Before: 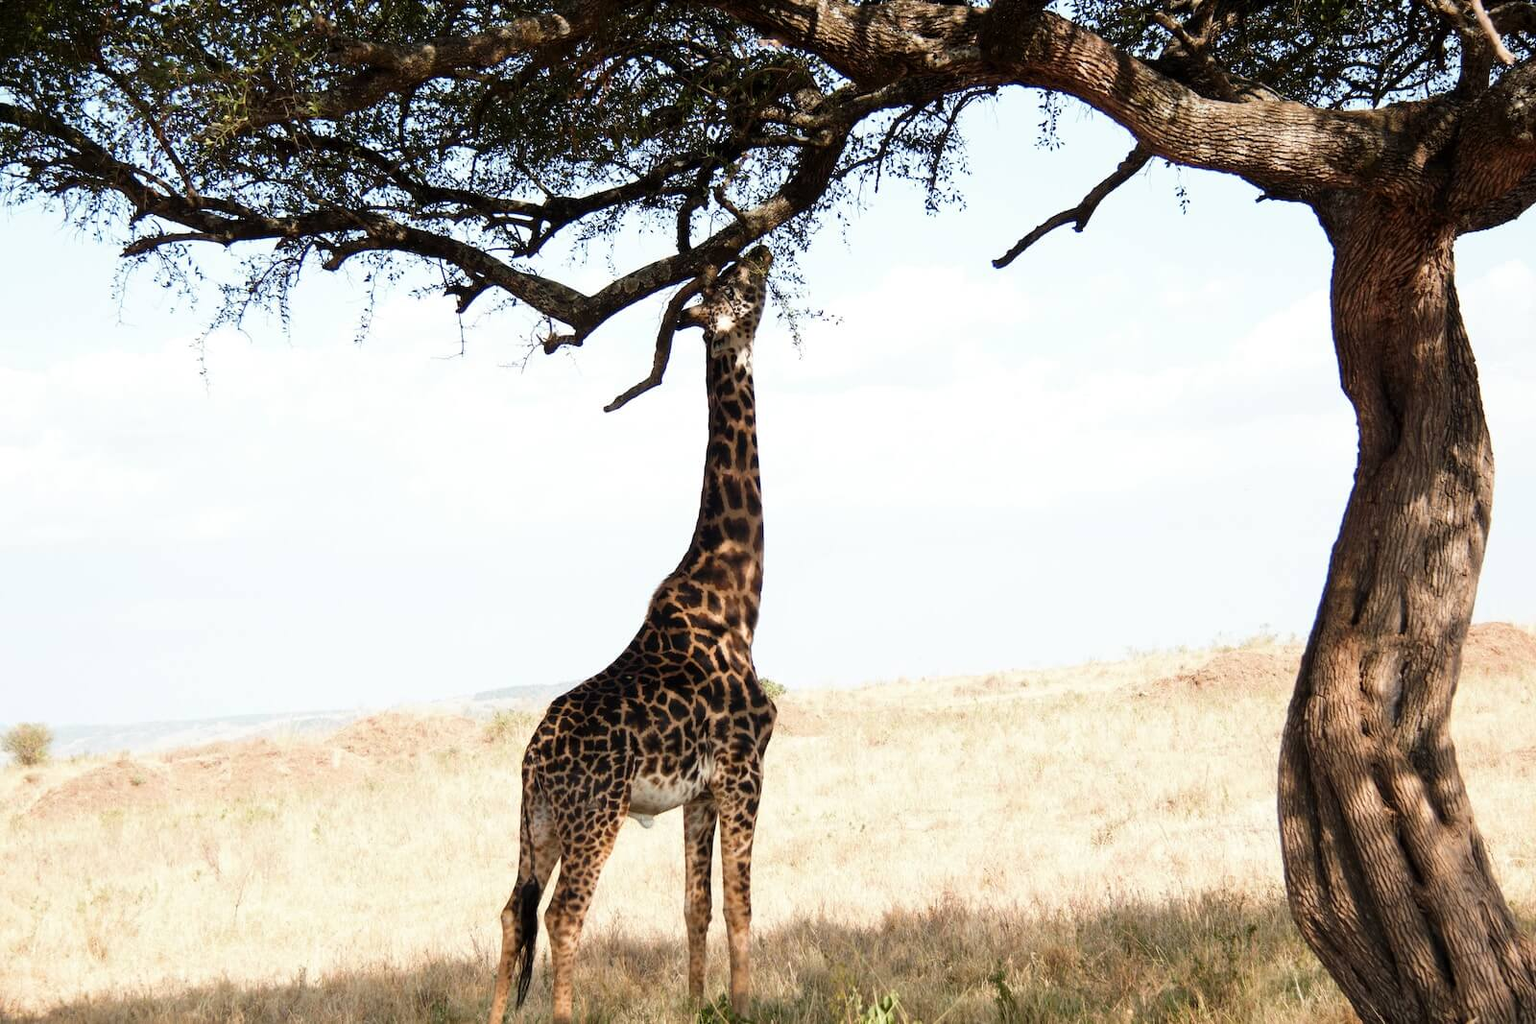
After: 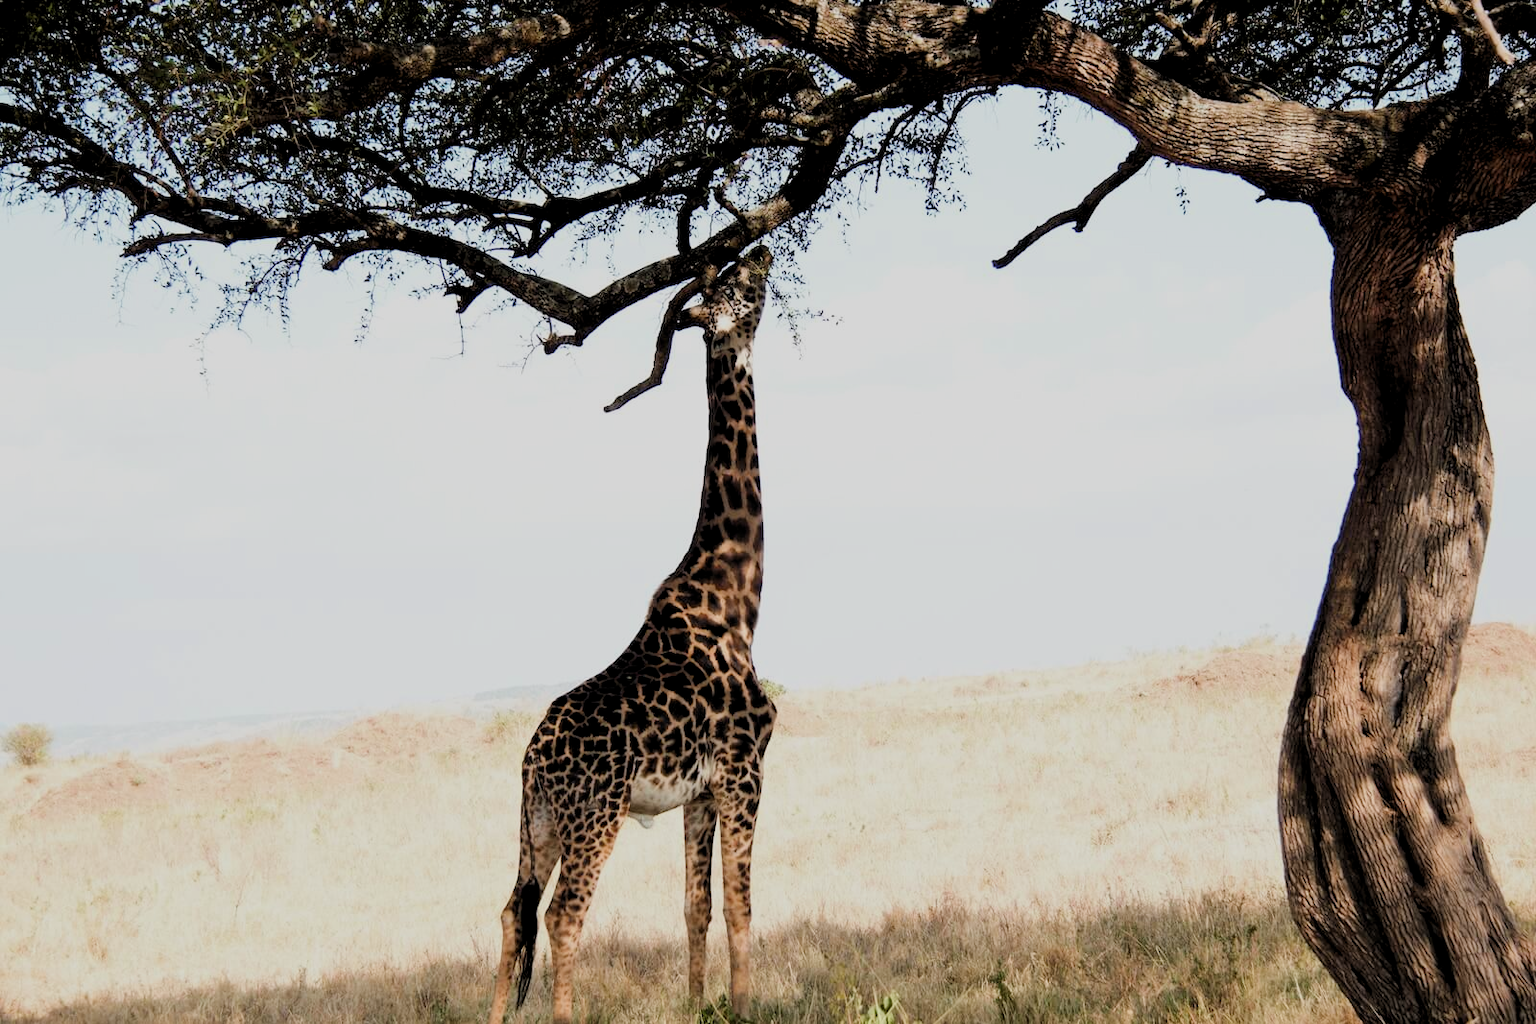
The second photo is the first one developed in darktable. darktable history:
levels: levels [0.026, 0.507, 0.987]
filmic rgb: black relative exposure -7.65 EV, white relative exposure 4.56 EV, hardness 3.61
